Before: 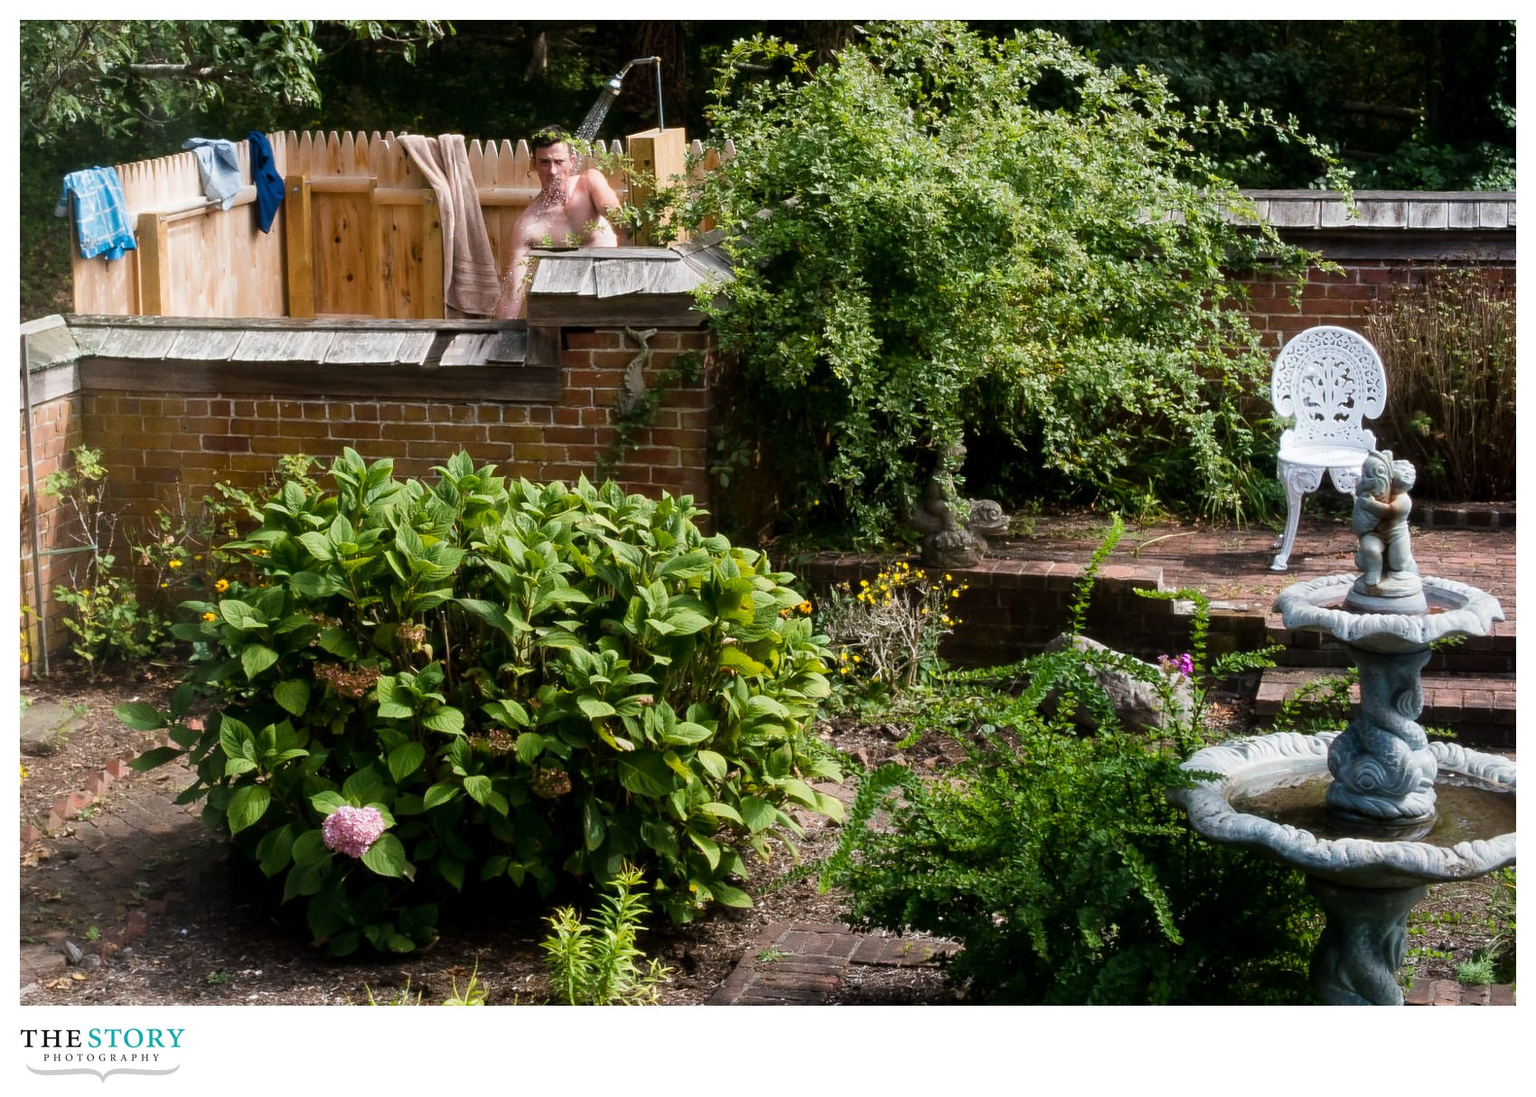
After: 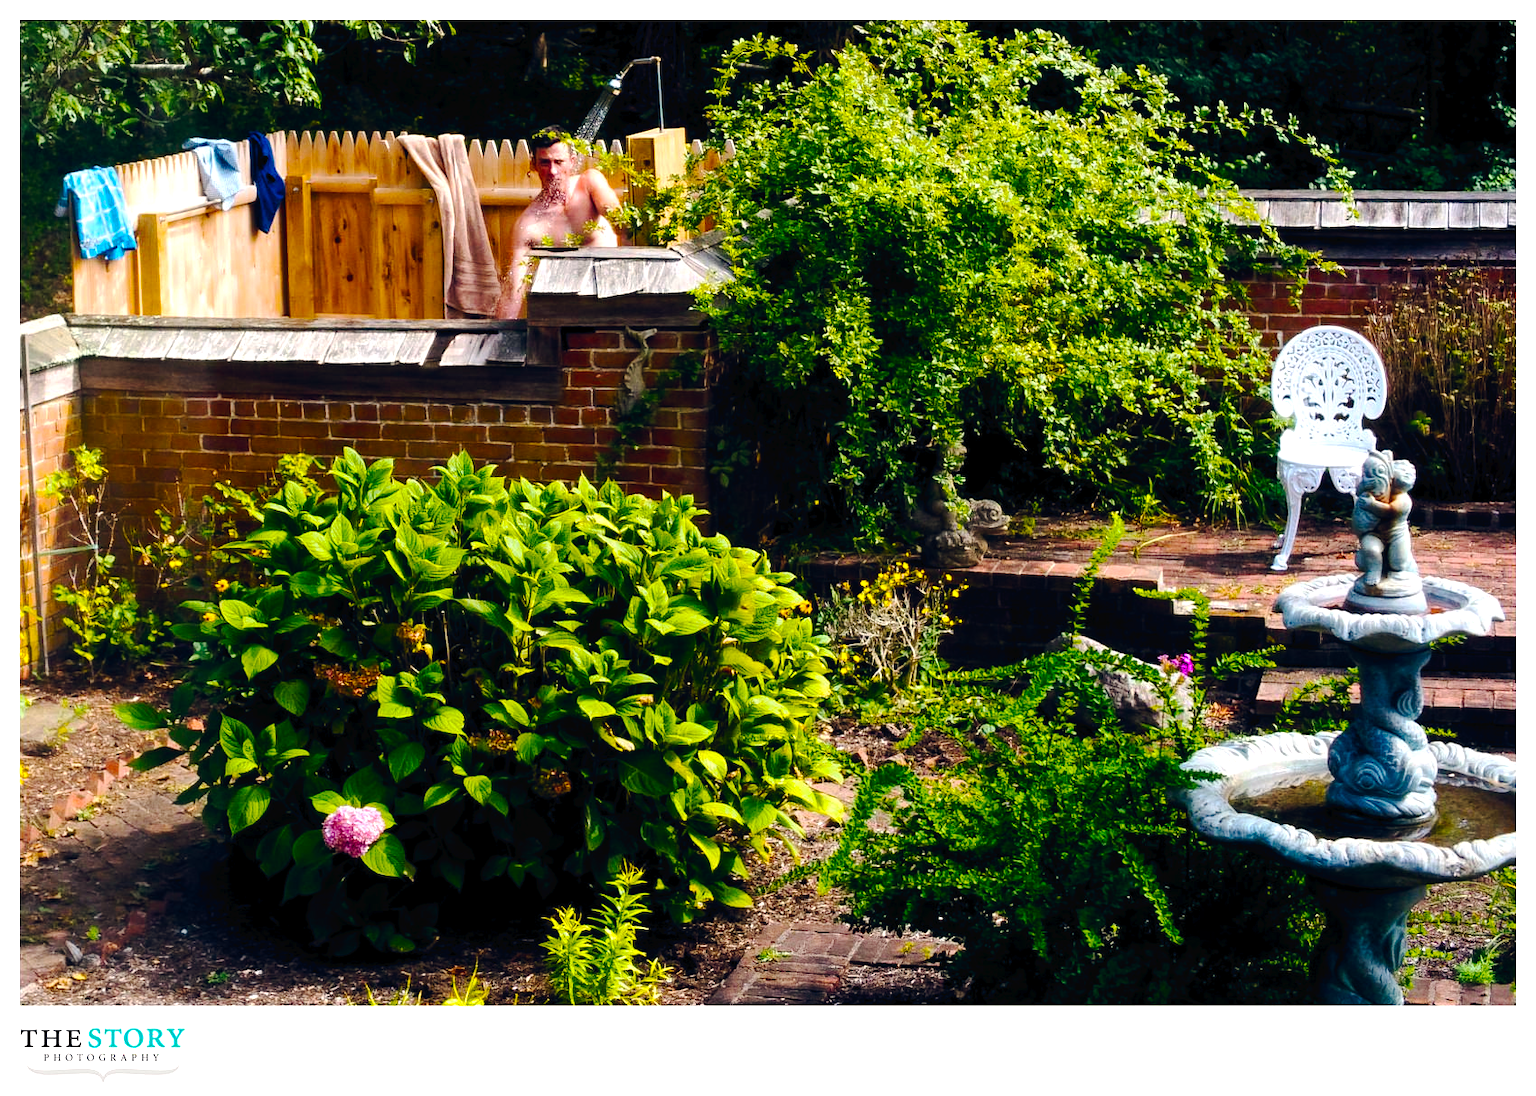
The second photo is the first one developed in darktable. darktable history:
tone curve: curves: ch0 [(0, 0) (0.003, 0.019) (0.011, 0.02) (0.025, 0.019) (0.044, 0.027) (0.069, 0.038) (0.1, 0.056) (0.136, 0.089) (0.177, 0.137) (0.224, 0.187) (0.277, 0.259) (0.335, 0.343) (0.399, 0.437) (0.468, 0.532) (0.543, 0.613) (0.623, 0.685) (0.709, 0.752) (0.801, 0.822) (0.898, 0.9) (1, 1)], preserve colors none
color balance rgb: highlights gain › chroma 1.115%, highlights gain › hue 60.04°, global offset › chroma 0.142%, global offset › hue 253.52°, linear chroma grading › shadows -39.838%, linear chroma grading › highlights 40.233%, linear chroma grading › global chroma 44.874%, linear chroma grading › mid-tones -29.886%, perceptual saturation grading › global saturation 34.618%, perceptual saturation grading › highlights -29.922%, perceptual saturation grading › shadows 35.863%, perceptual brilliance grading › highlights 15.425%, perceptual brilliance grading › mid-tones 5.845%, perceptual brilliance grading › shadows -15.742%
